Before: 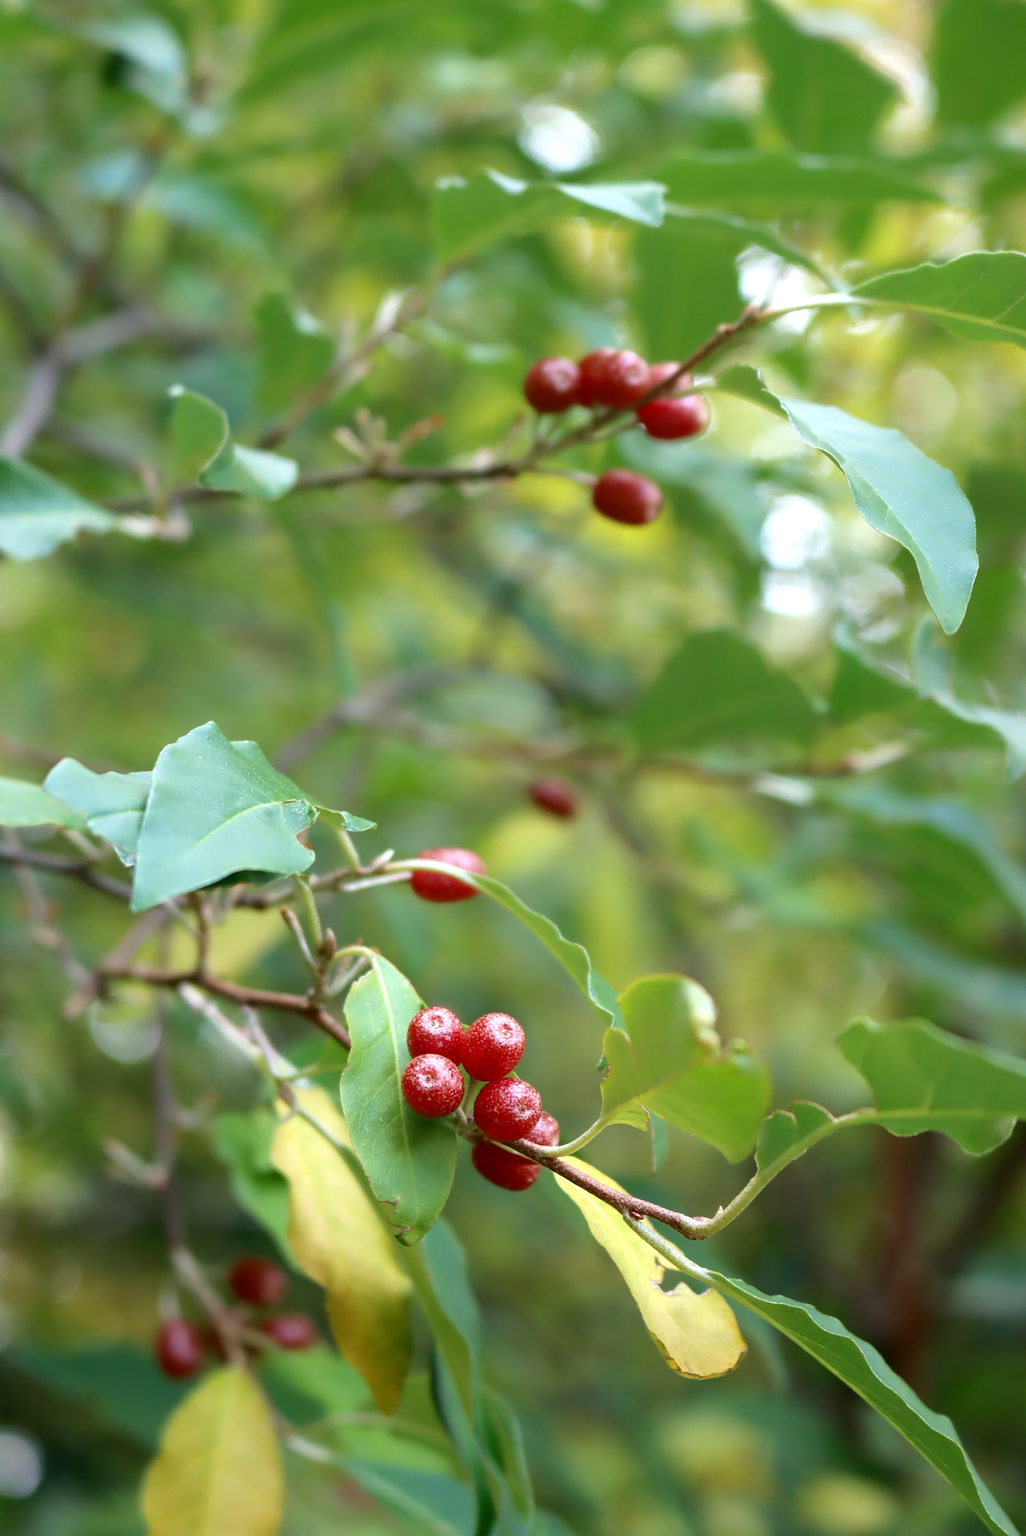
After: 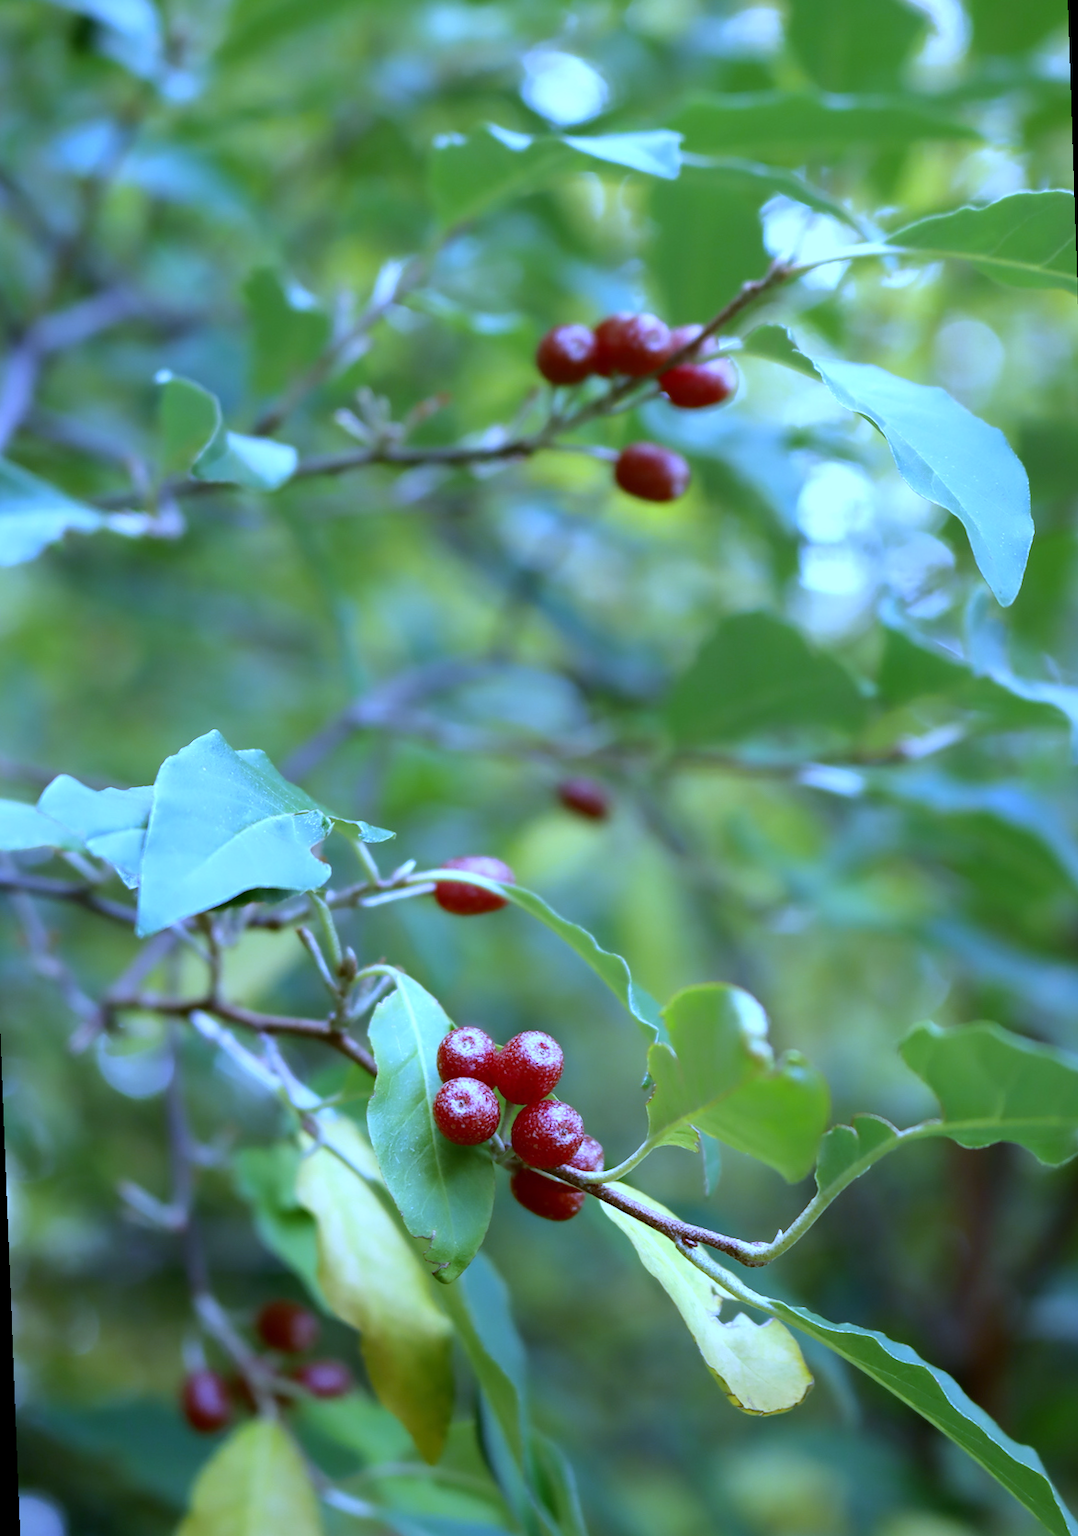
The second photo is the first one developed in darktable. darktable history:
rotate and perspective: rotation -2.12°, lens shift (vertical) 0.009, lens shift (horizontal) -0.008, automatic cropping original format, crop left 0.036, crop right 0.964, crop top 0.05, crop bottom 0.959
white balance: red 0.766, blue 1.537
